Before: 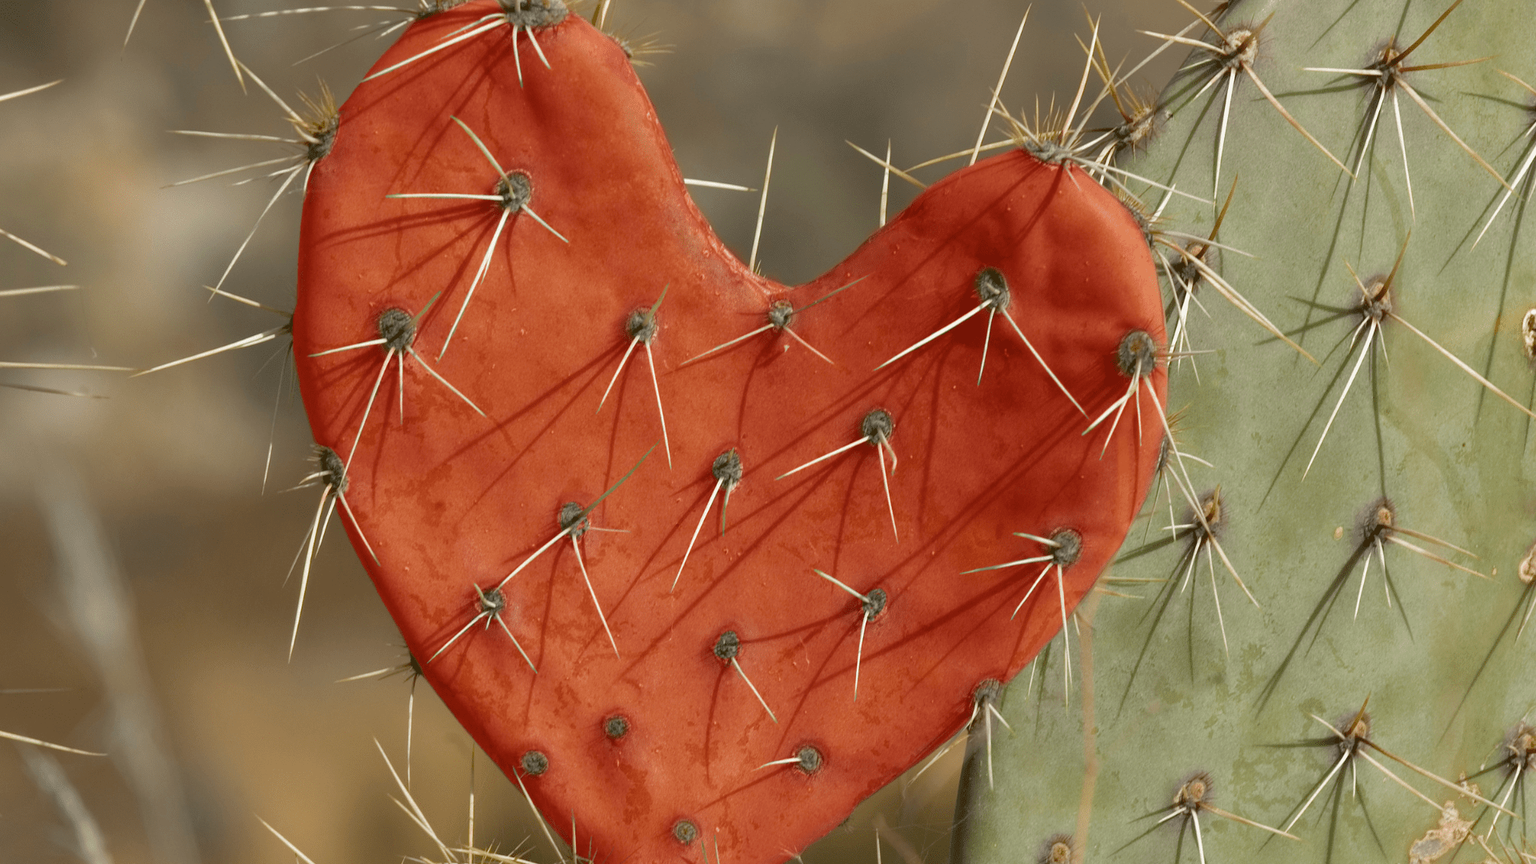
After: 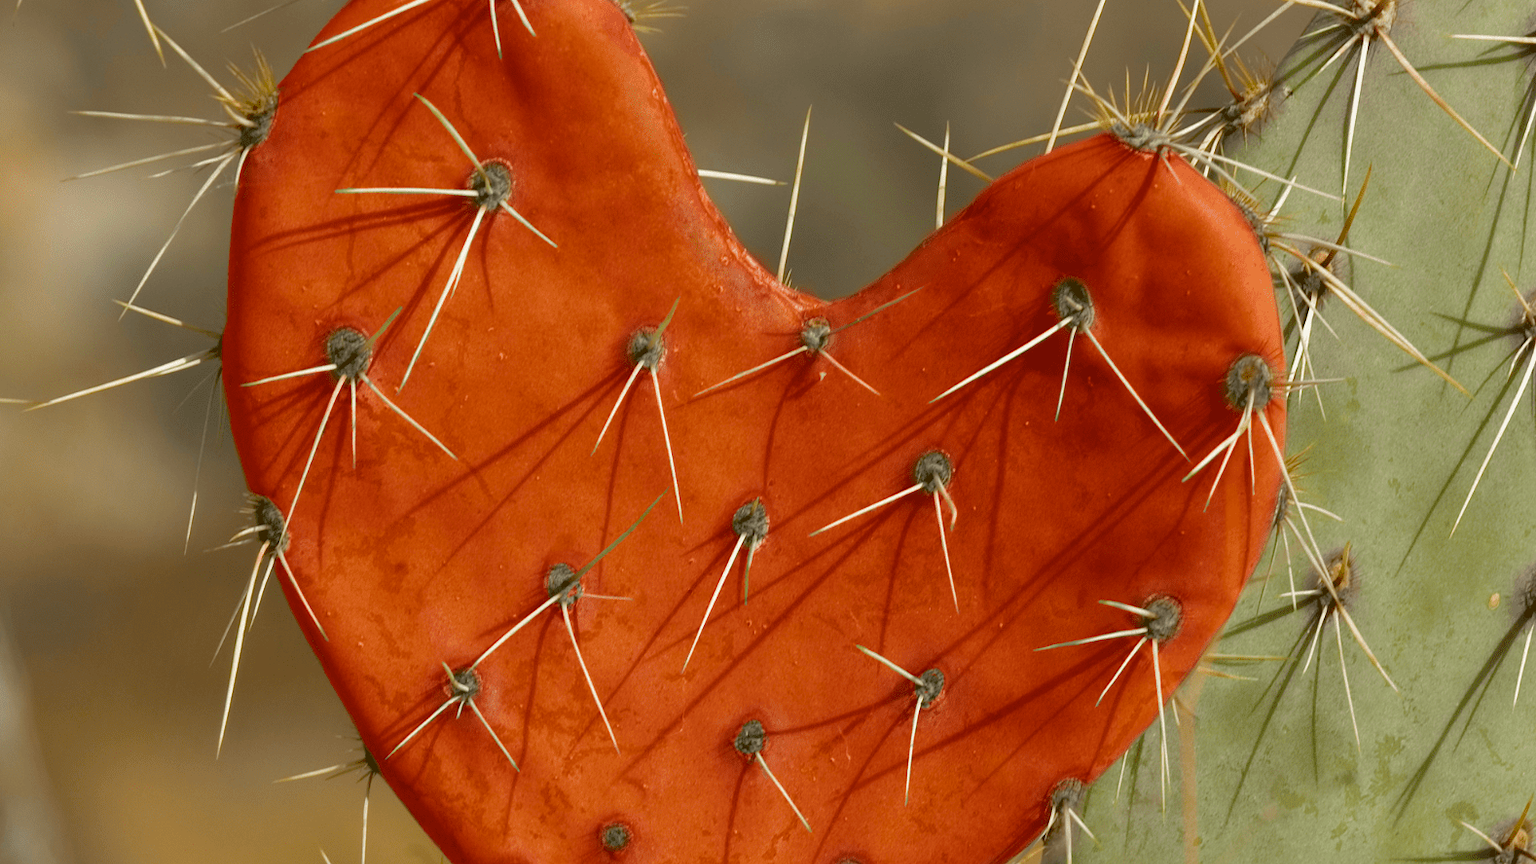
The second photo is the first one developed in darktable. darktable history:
crop and rotate: left 7.196%, top 4.574%, right 10.605%, bottom 13.178%
color balance rgb: perceptual saturation grading › global saturation 20%, global vibrance 20%
